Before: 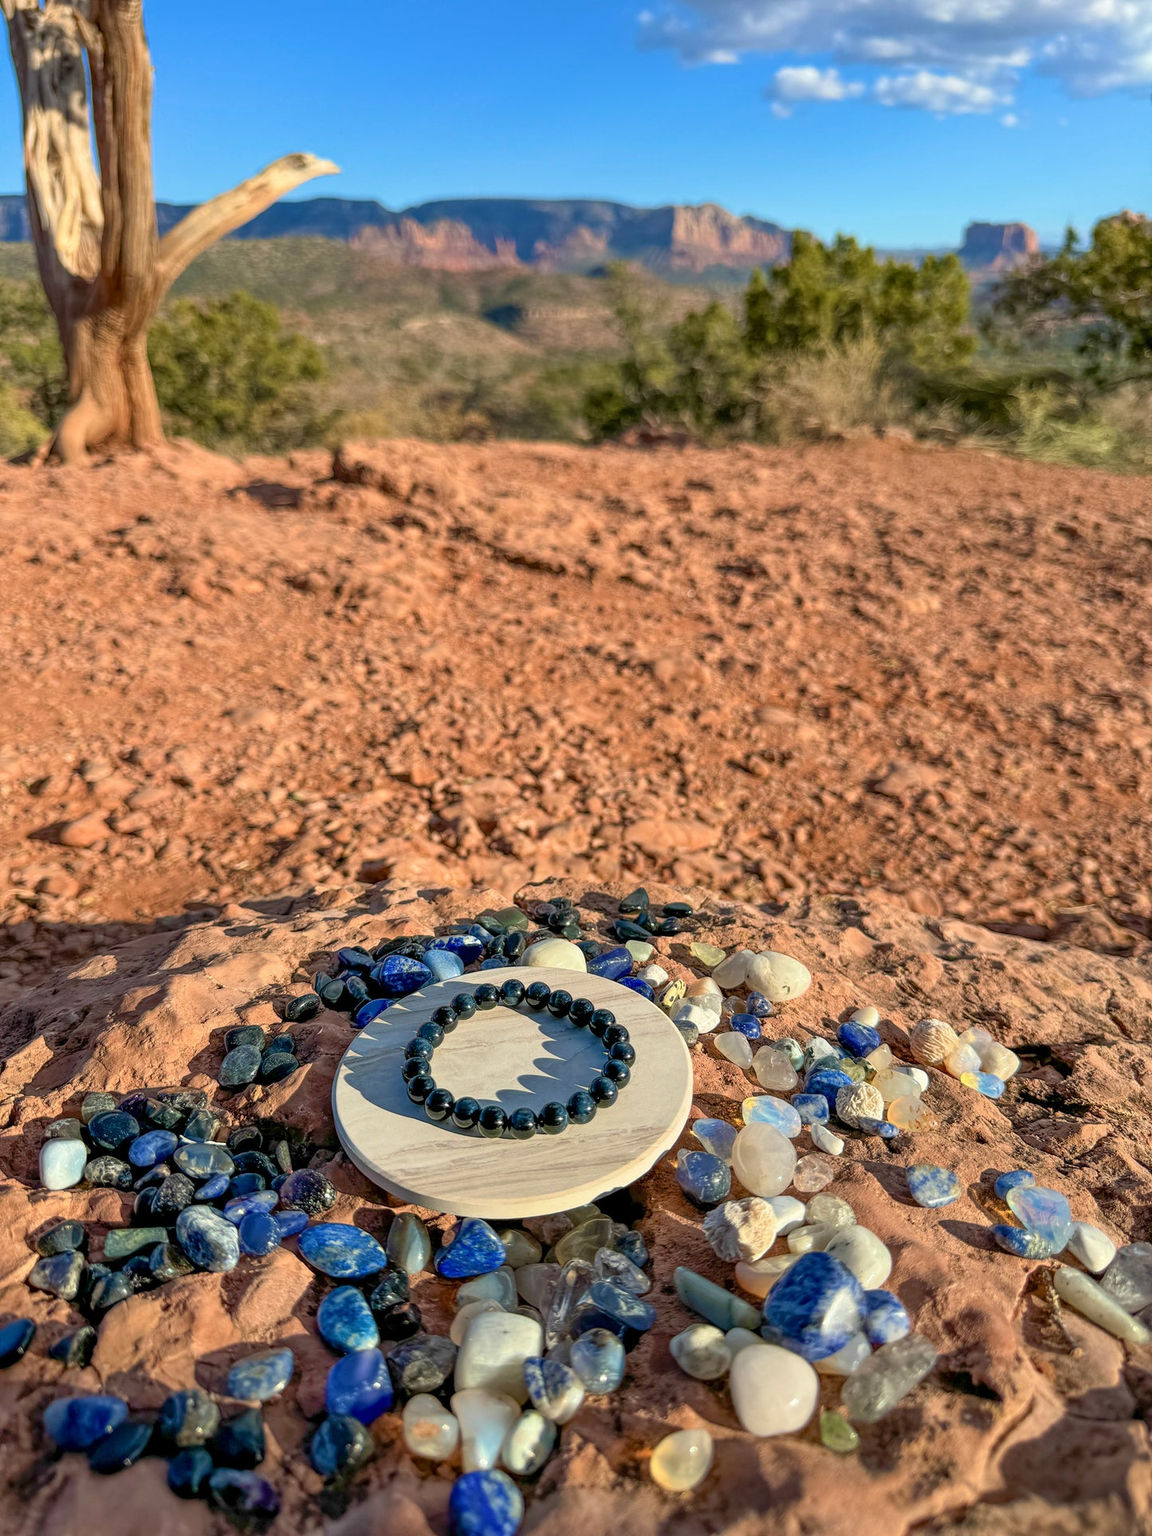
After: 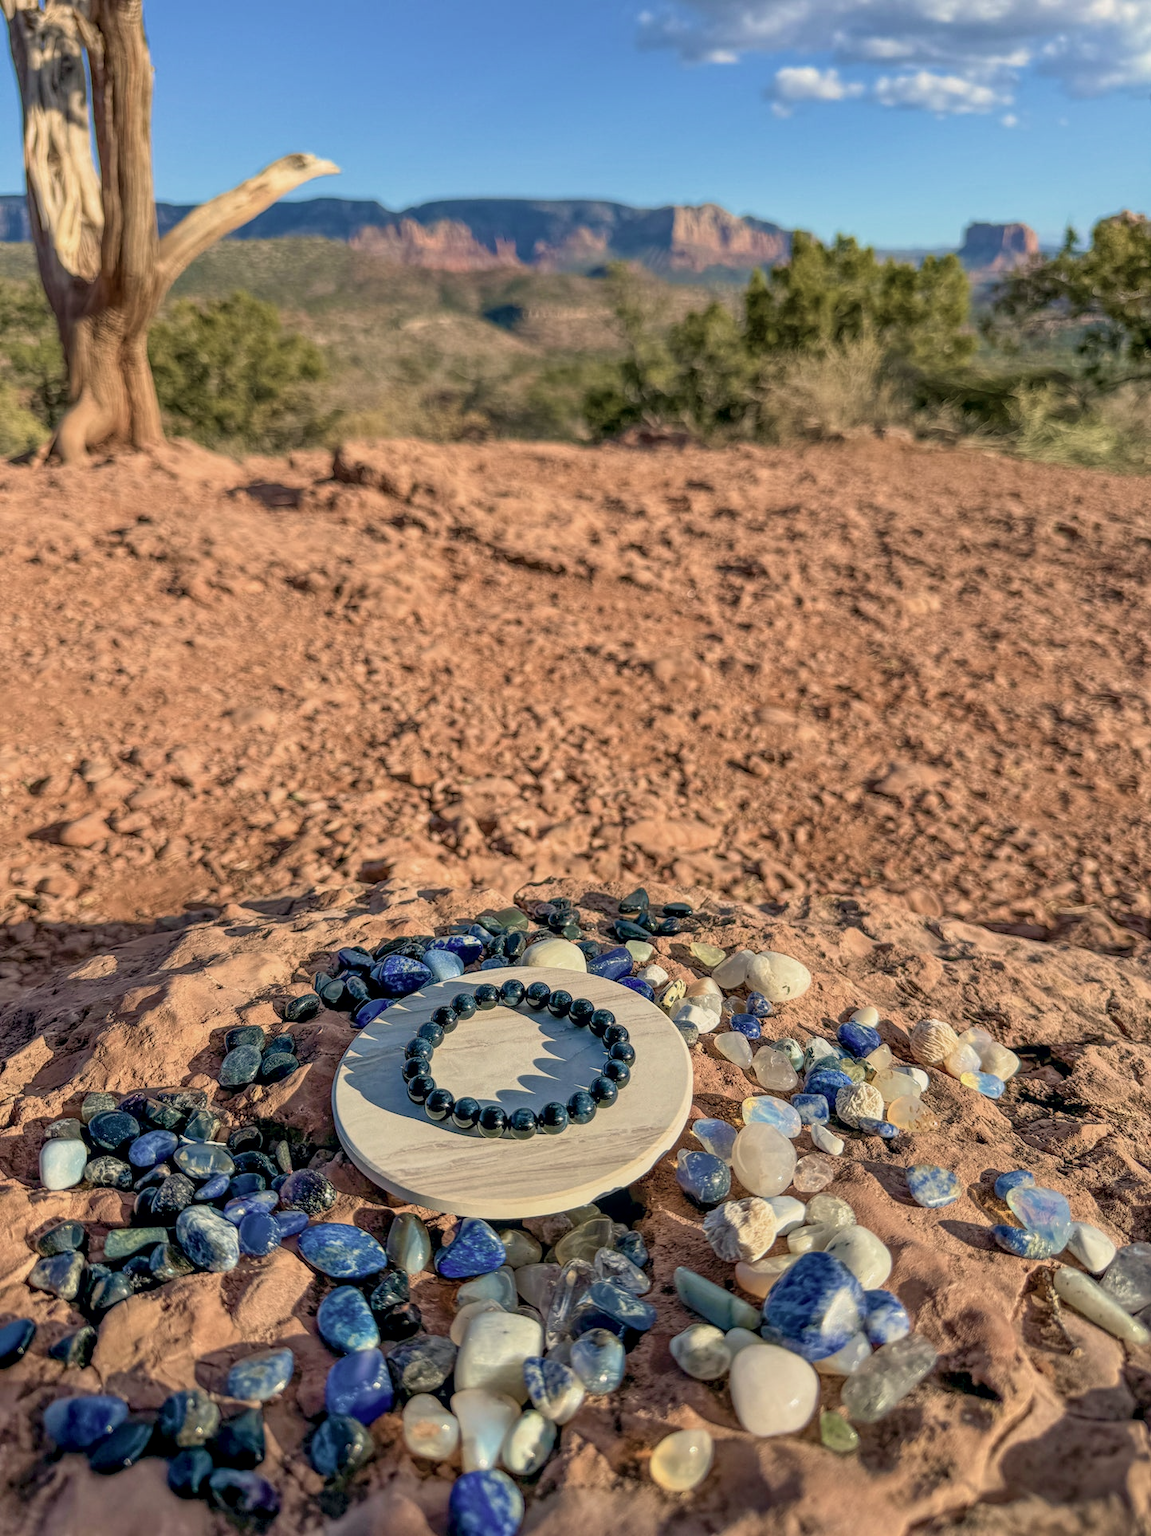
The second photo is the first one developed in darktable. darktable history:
color balance: contrast -15%
velvia: on, module defaults
color correction: highlights a* 2.75, highlights b* 5, shadows a* -2.04, shadows b* -4.84, saturation 0.8
local contrast: on, module defaults
